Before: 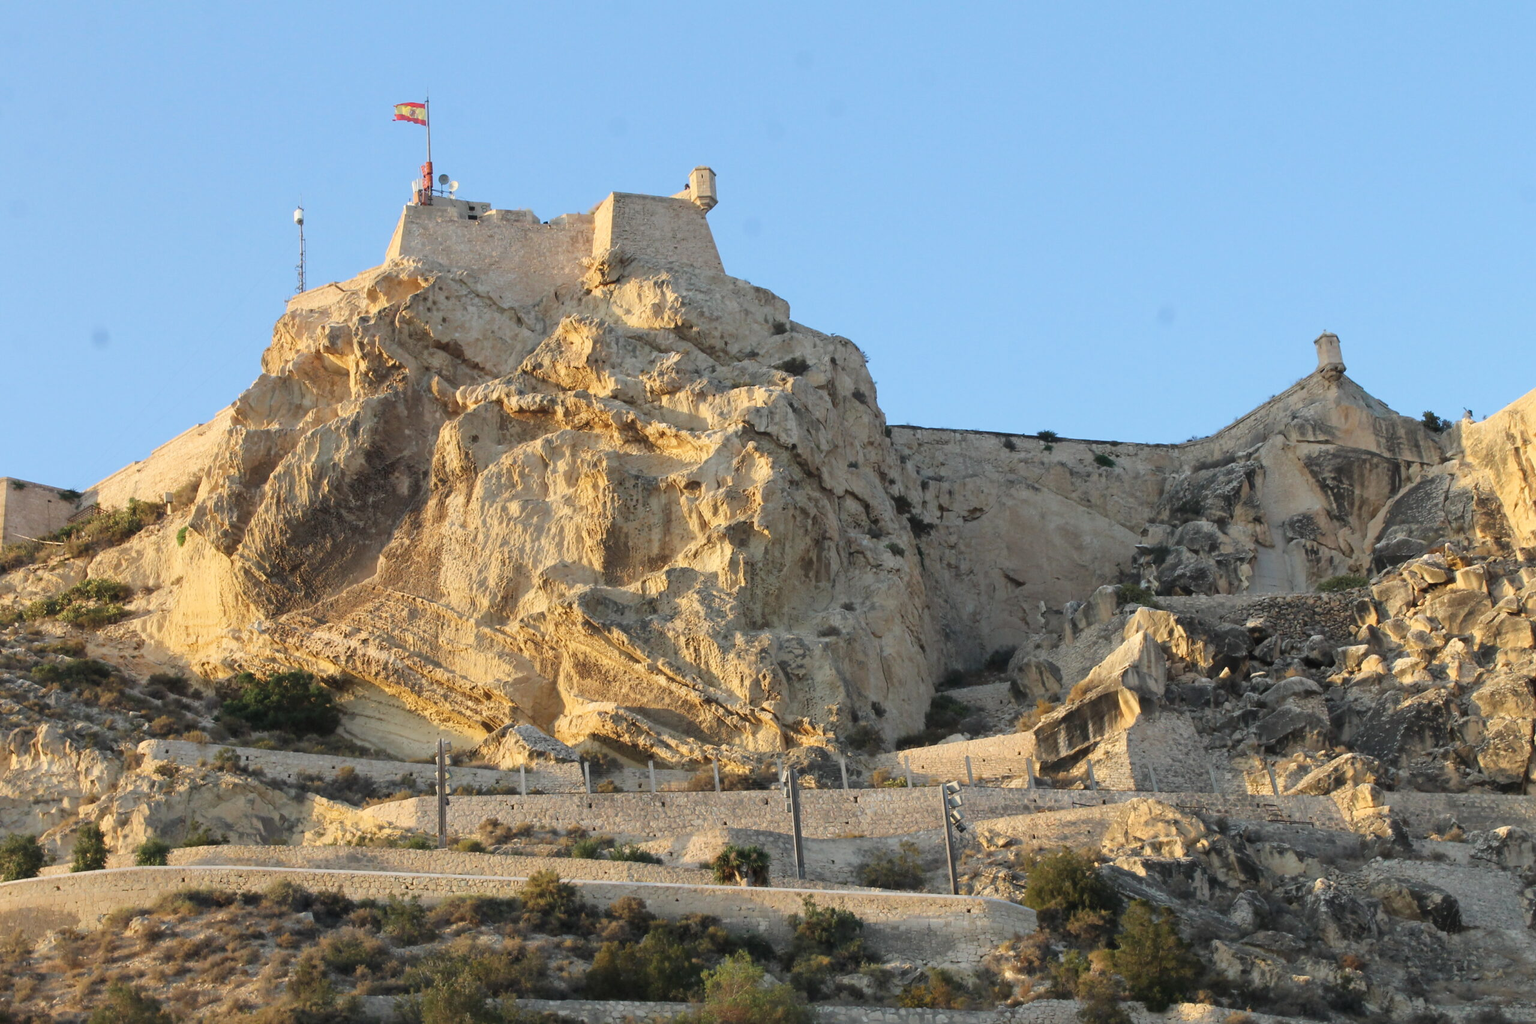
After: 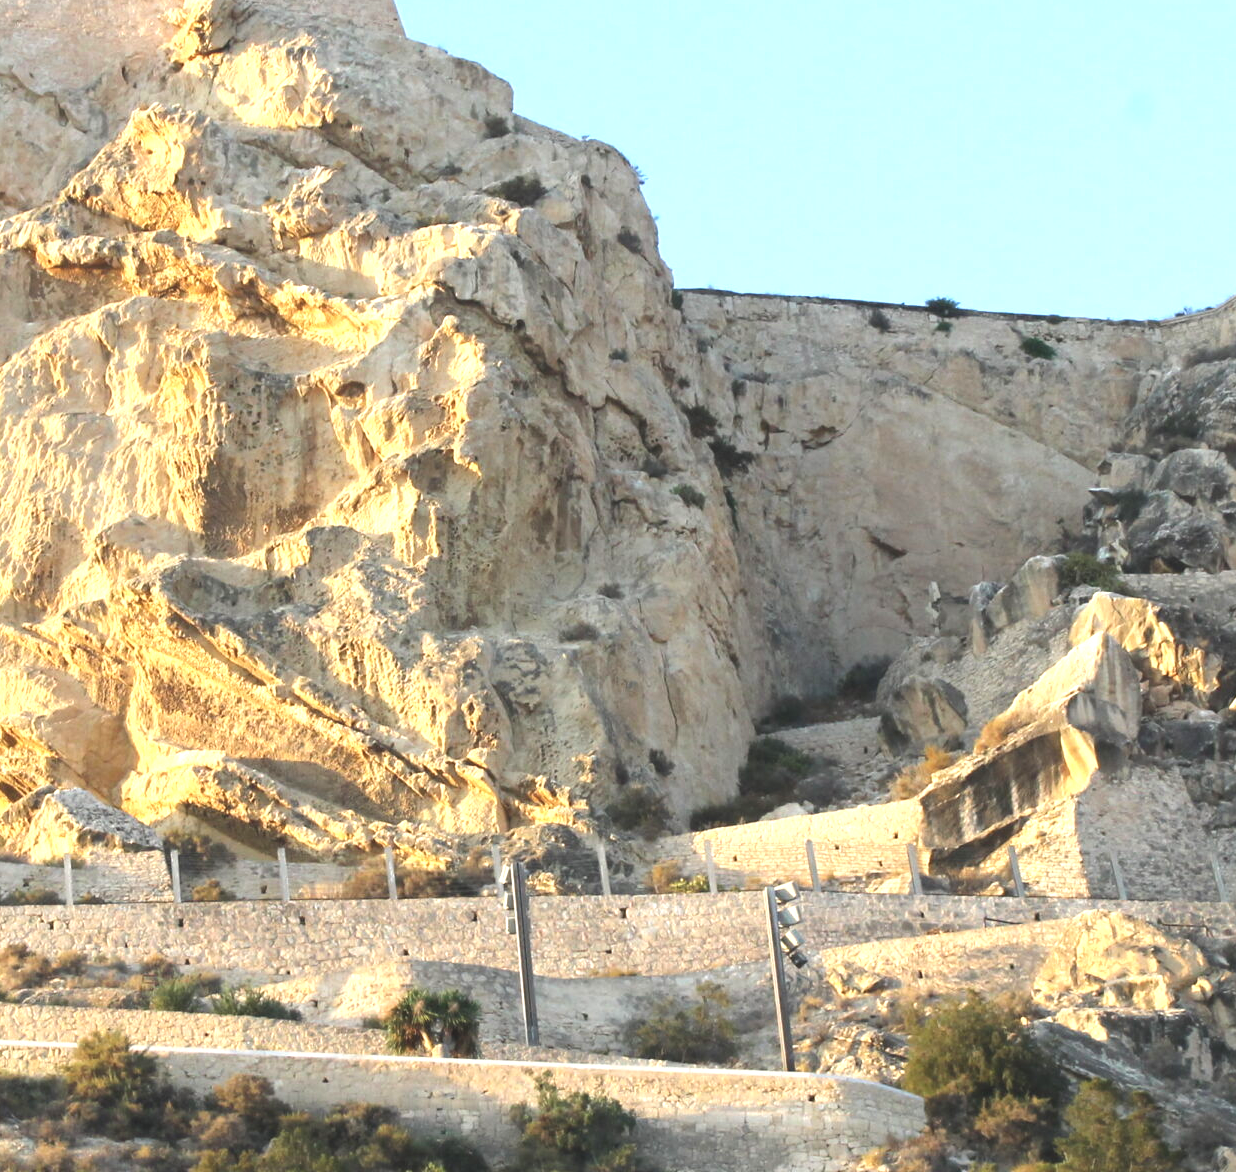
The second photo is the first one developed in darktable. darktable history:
exposure: black level correction -0.005, exposure 1.002 EV, compensate highlight preservation false
crop: left 31.379%, top 24.658%, right 20.326%, bottom 6.628%
